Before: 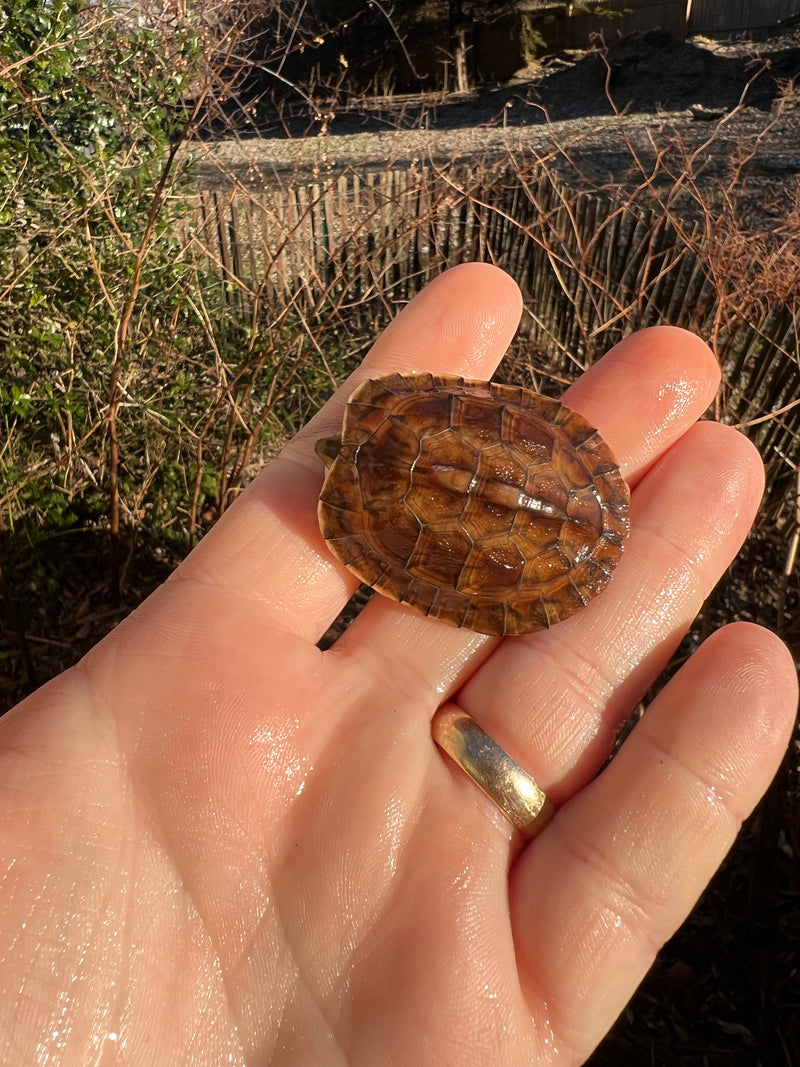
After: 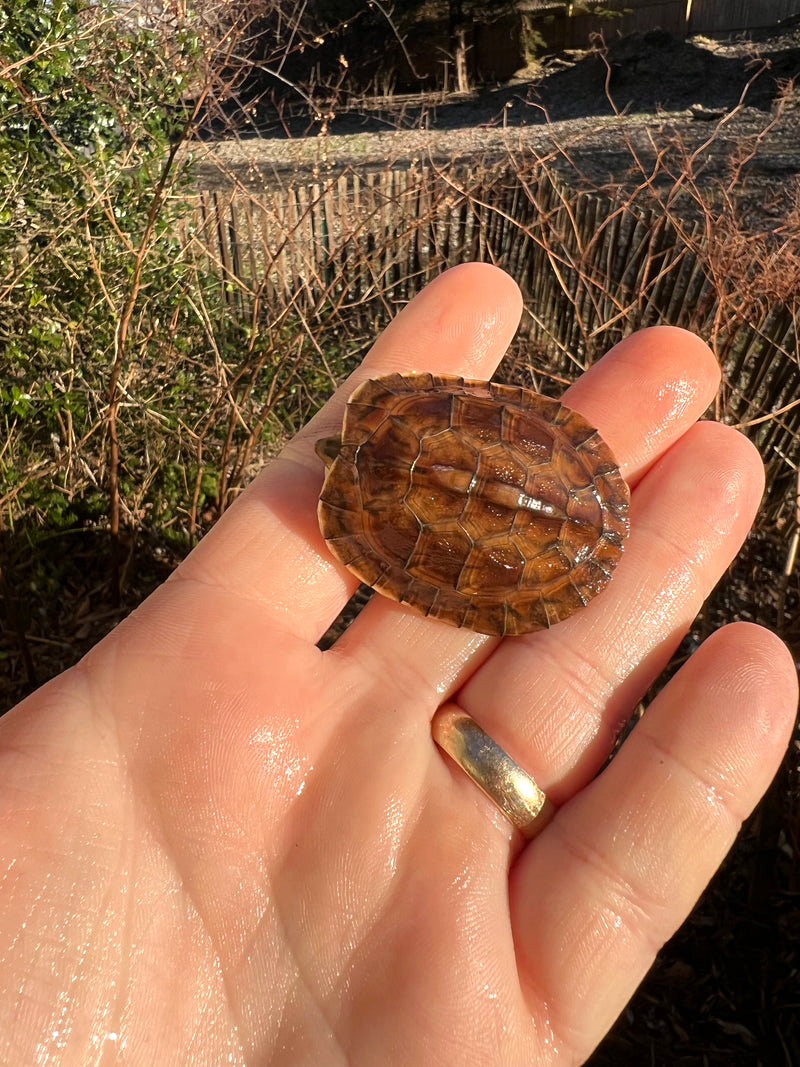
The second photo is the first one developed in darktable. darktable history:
exposure: exposure 0.208 EV, compensate exposure bias true, compensate highlight preservation false
